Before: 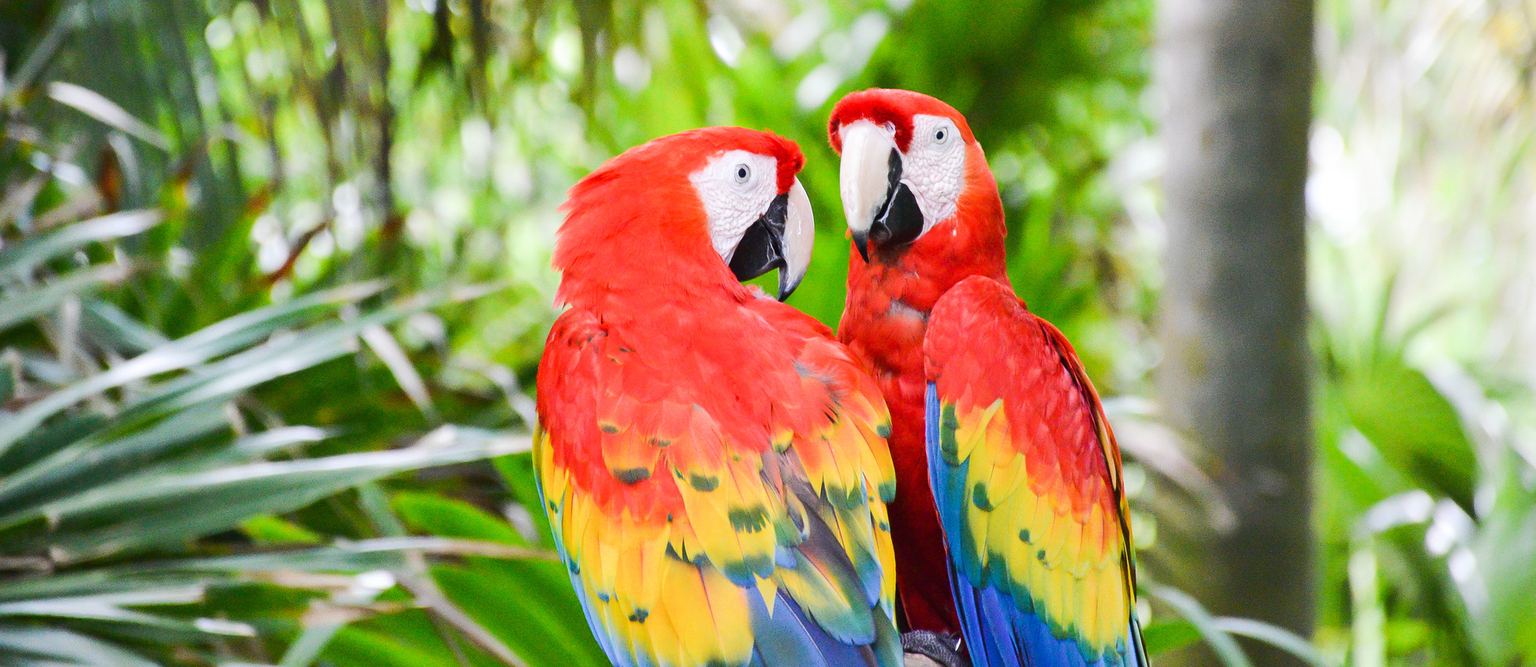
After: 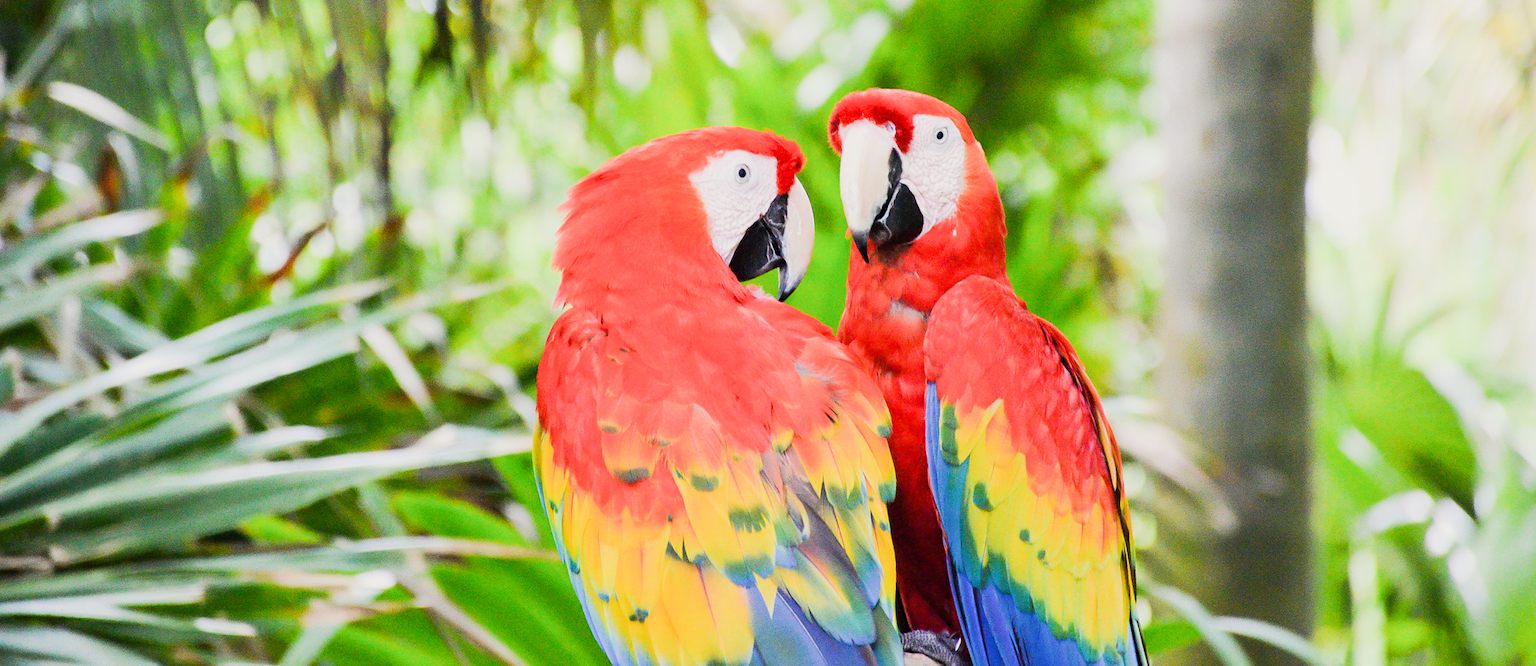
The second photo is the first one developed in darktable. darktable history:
color correction: highlights b* 2.96
filmic rgb: black relative exposure -7.65 EV, white relative exposure 4.56 EV, hardness 3.61, contrast 1.051
exposure: exposure 0.756 EV, compensate highlight preservation false
